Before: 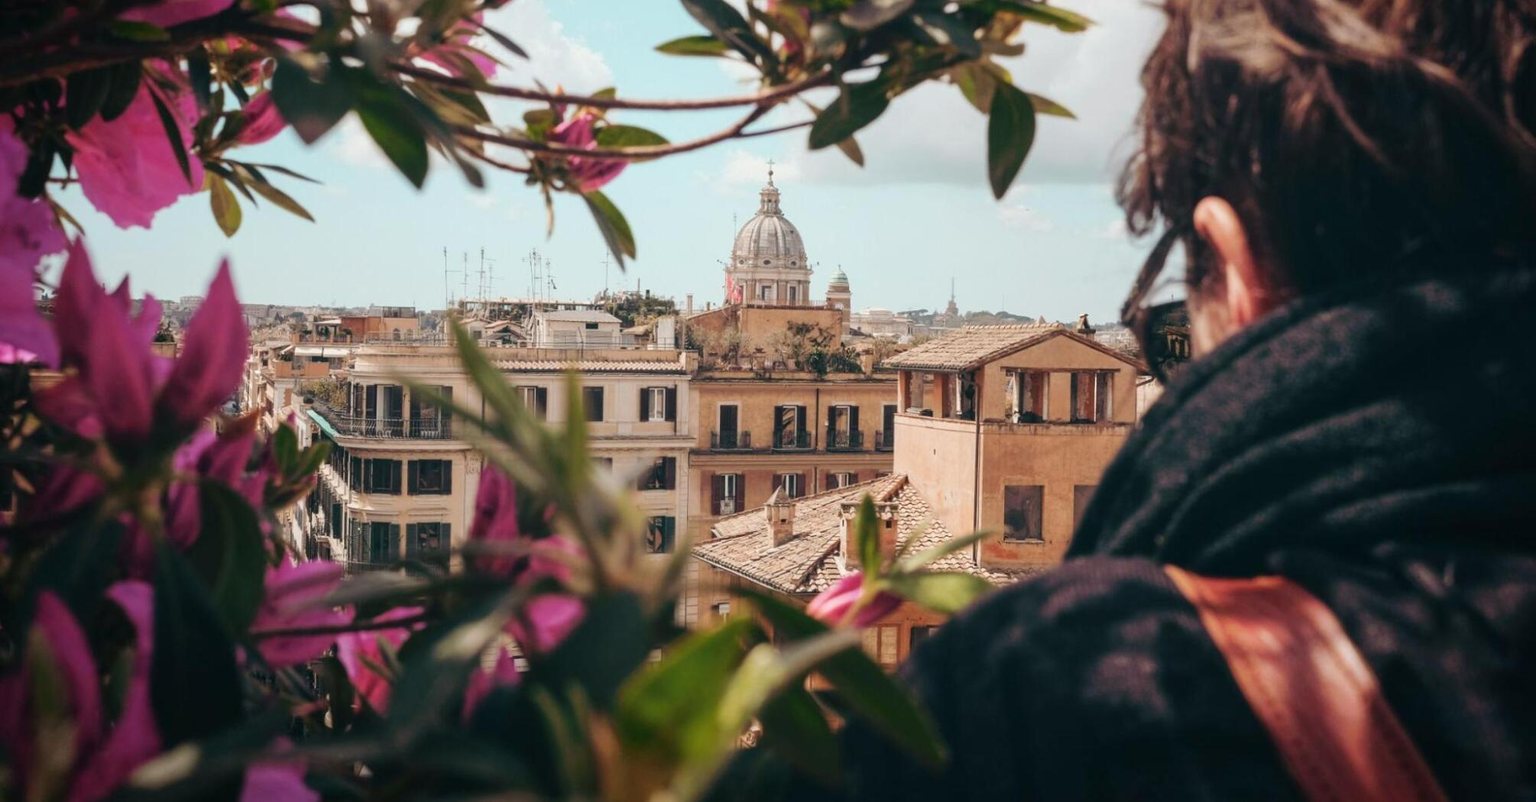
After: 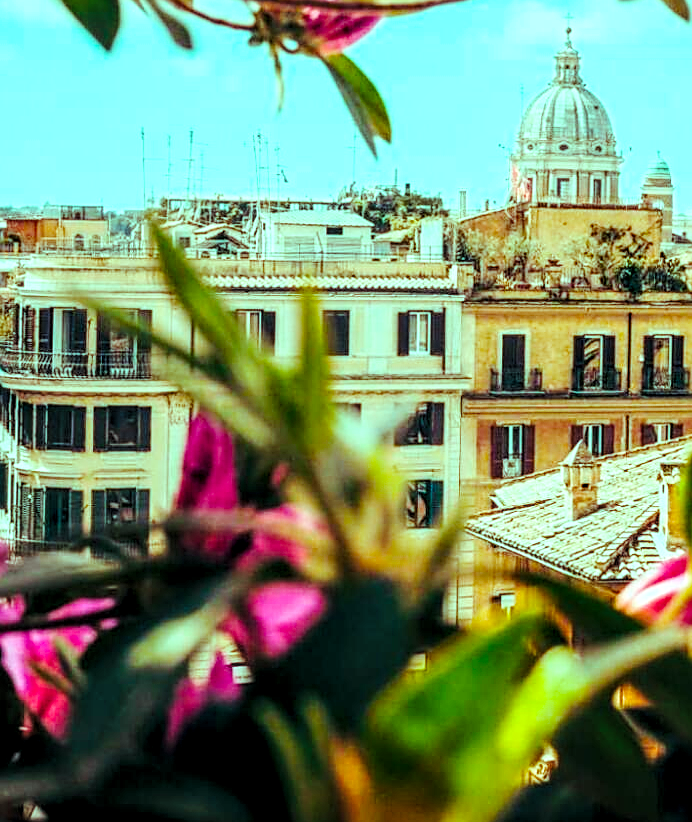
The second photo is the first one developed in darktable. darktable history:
crop and rotate: left 21.906%, top 18.692%, right 43.655%, bottom 2.975%
tone curve: curves: ch0 [(0, 0.026) (0.104, 0.1) (0.233, 0.262) (0.398, 0.507) (0.498, 0.621) (0.65, 0.757) (0.835, 0.883) (1, 0.961)]; ch1 [(0, 0) (0.346, 0.307) (0.408, 0.369) (0.453, 0.457) (0.482, 0.476) (0.502, 0.498) (0.521, 0.507) (0.553, 0.554) (0.638, 0.646) (0.693, 0.727) (1, 1)]; ch2 [(0, 0) (0.366, 0.337) (0.434, 0.46) (0.485, 0.494) (0.5, 0.494) (0.511, 0.508) (0.537, 0.55) (0.579, 0.599) (0.663, 0.67) (1, 1)], preserve colors none
tone equalizer: on, module defaults
sharpen: on, module defaults
levels: levels [0.062, 0.494, 0.925]
local contrast: detail 142%
color balance rgb: power › chroma 0.294%, power › hue 24.55°, highlights gain › luminance 19.788%, highlights gain › chroma 13.151%, highlights gain › hue 170.94°, linear chroma grading › global chroma 25.361%, perceptual saturation grading › global saturation 29.632%
